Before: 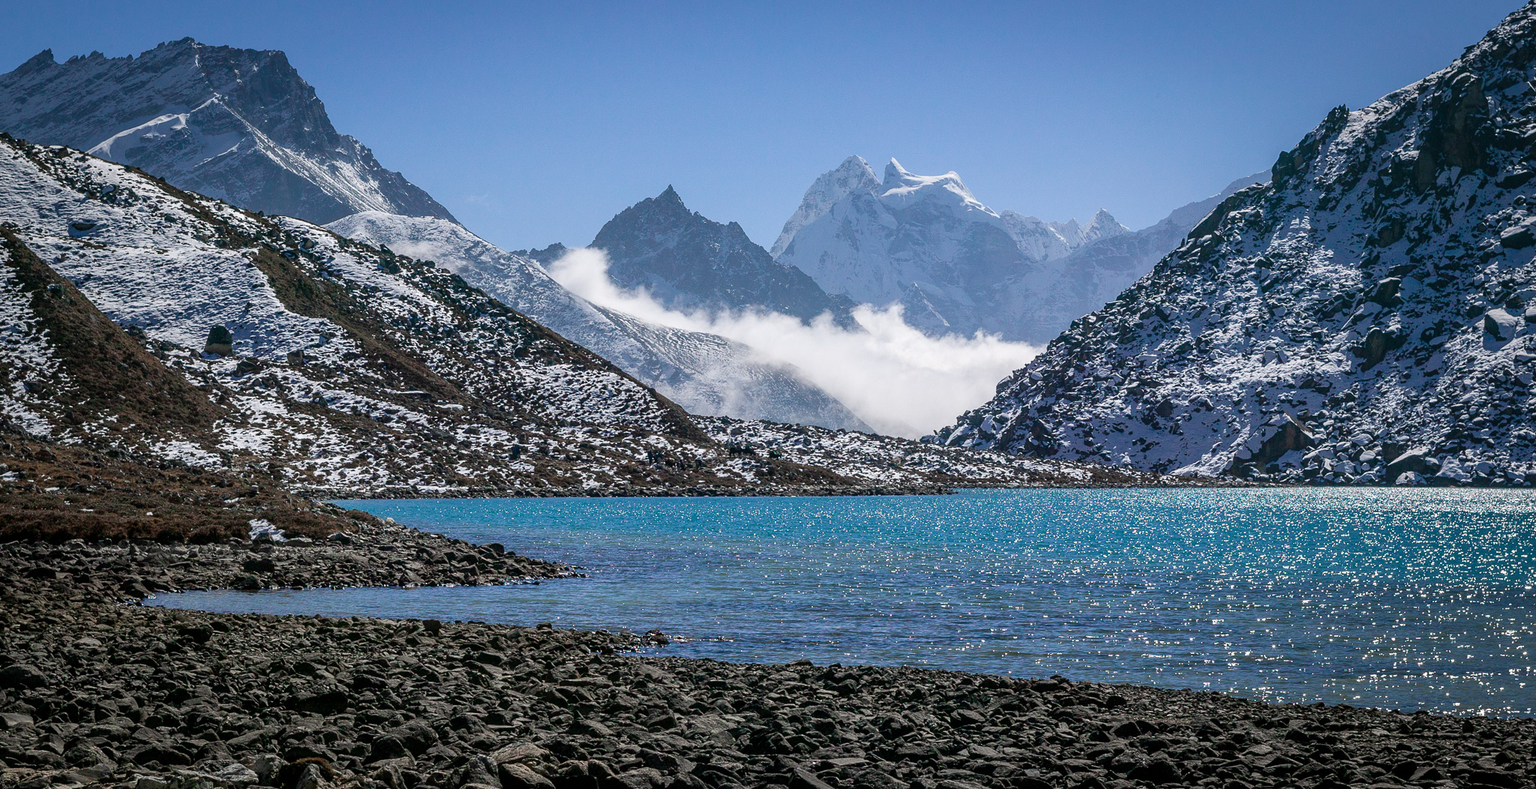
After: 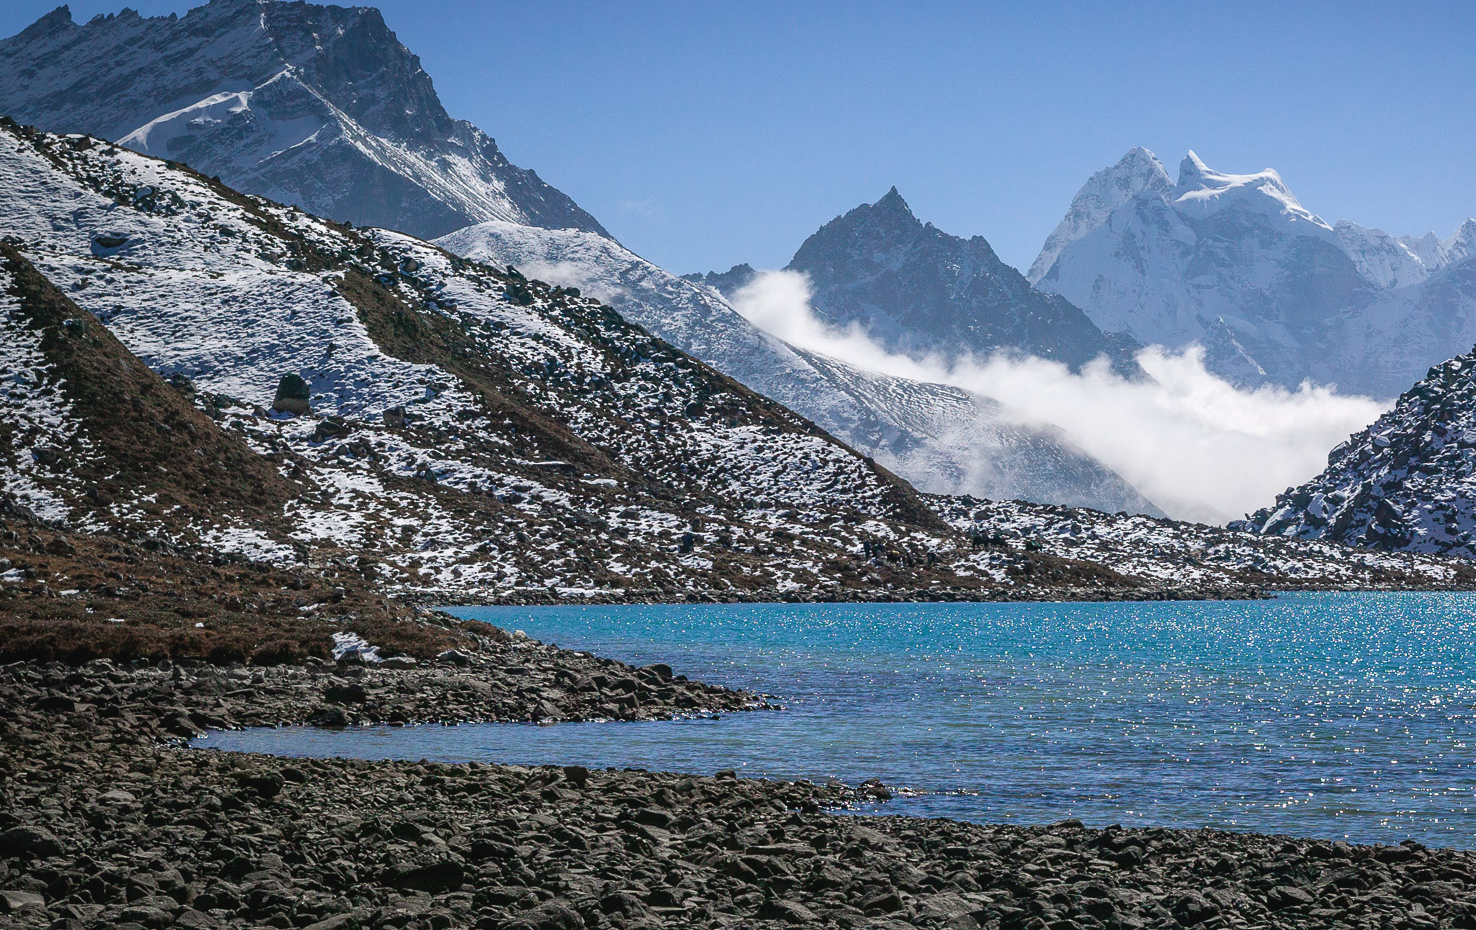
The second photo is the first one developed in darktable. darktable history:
crop: top 5.773%, right 27.905%, bottom 5.766%
exposure: black level correction -0.003, exposure 0.045 EV, compensate highlight preservation false
